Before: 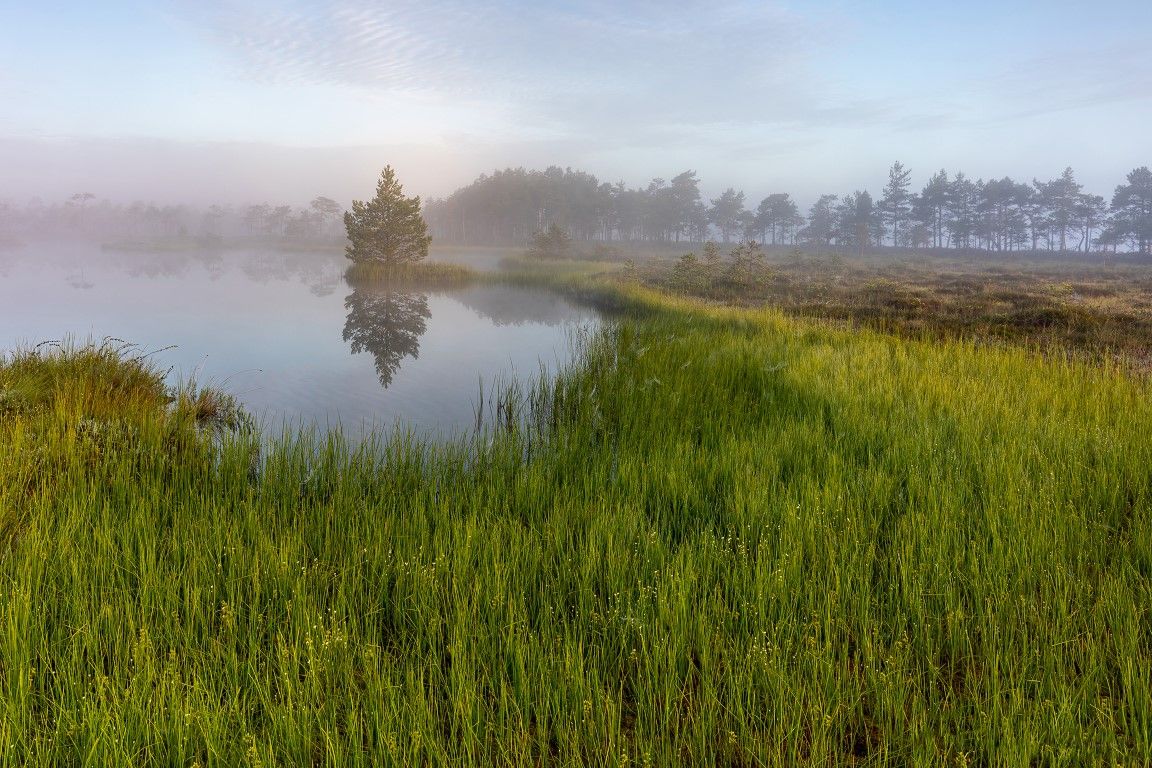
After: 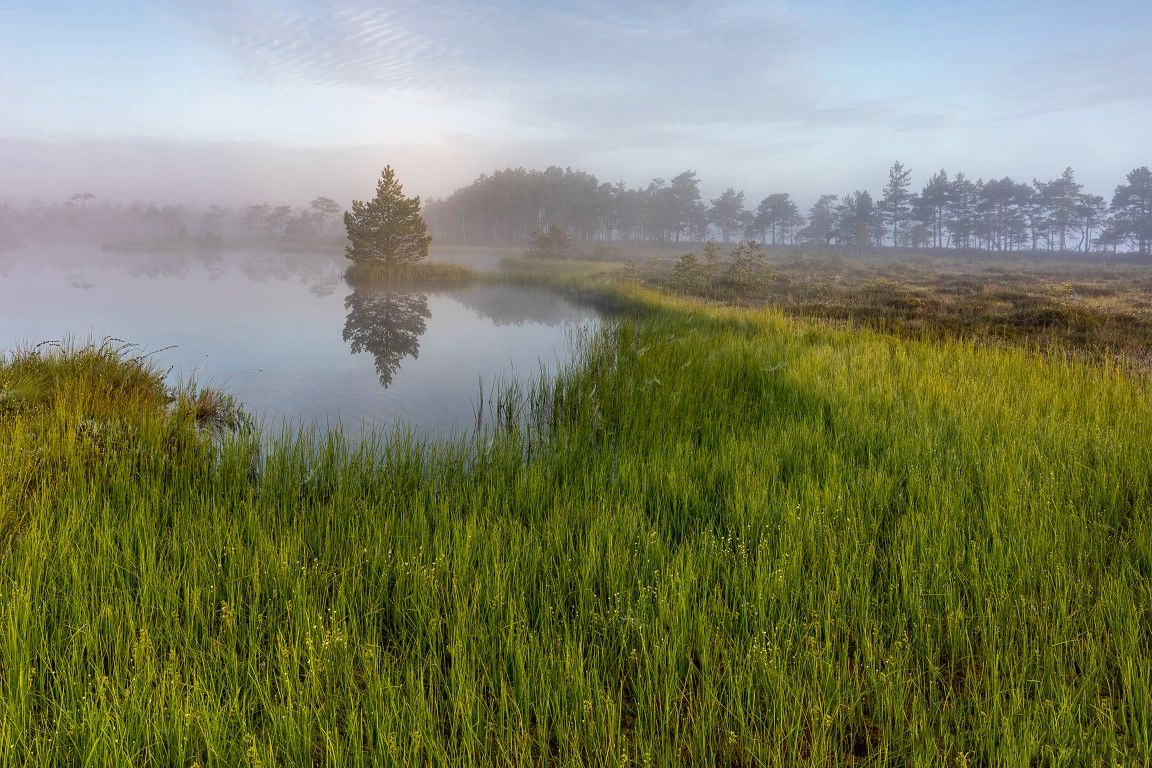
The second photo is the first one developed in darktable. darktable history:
shadows and highlights: shadows 20.75, highlights -36.31, soften with gaussian
